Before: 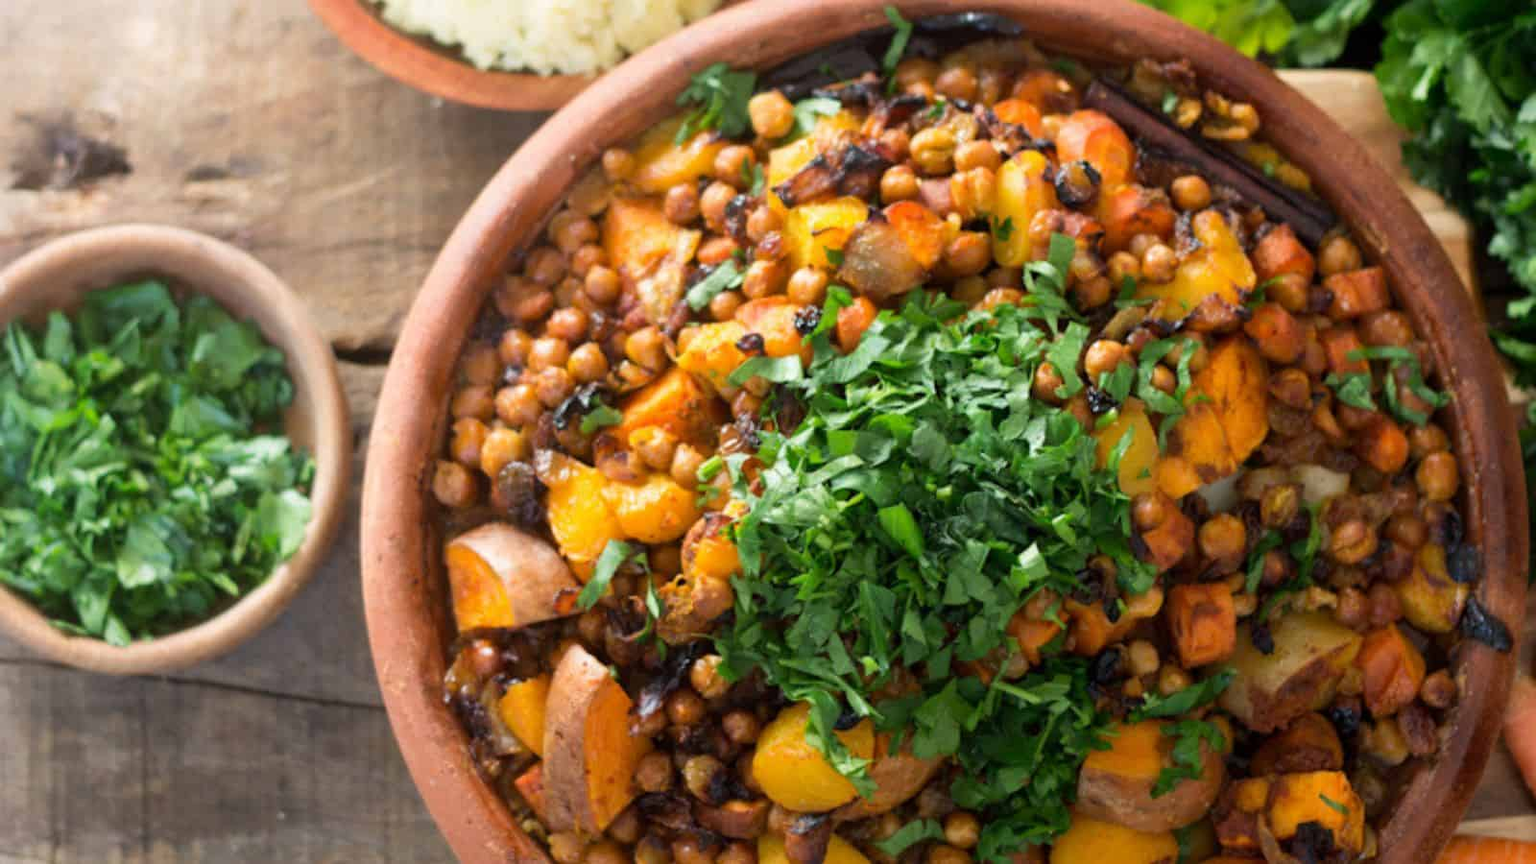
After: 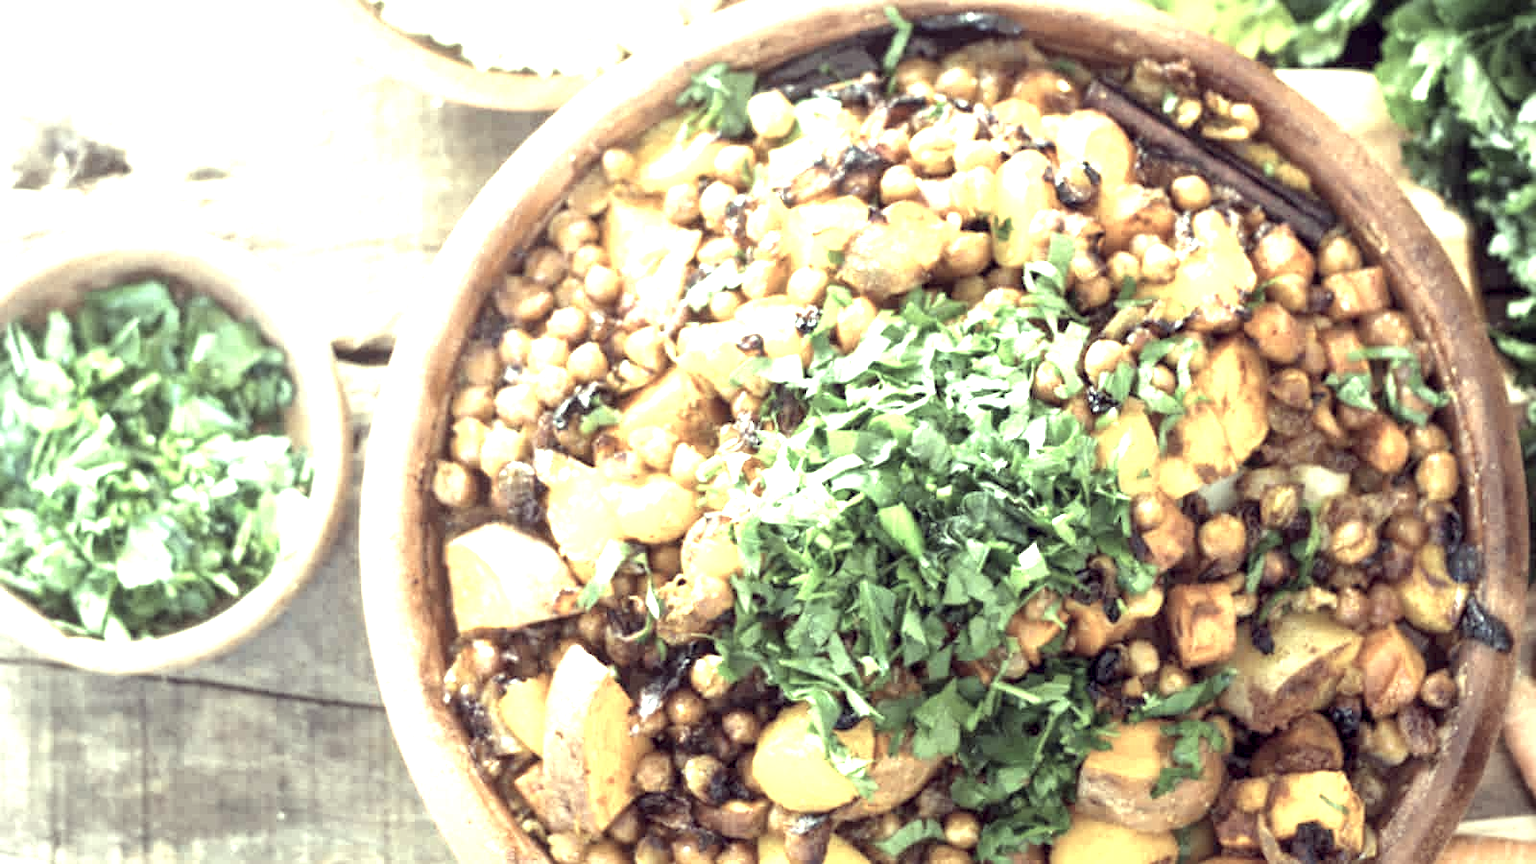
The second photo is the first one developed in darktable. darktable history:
vignetting: fall-off start 91.61%
color correction: highlights a* -20.21, highlights b* 20.54, shadows a* 20.03, shadows b* -21.21, saturation 0.438
exposure: exposure 2.249 EV, compensate highlight preservation false
local contrast: shadows 90%, midtone range 0.494
